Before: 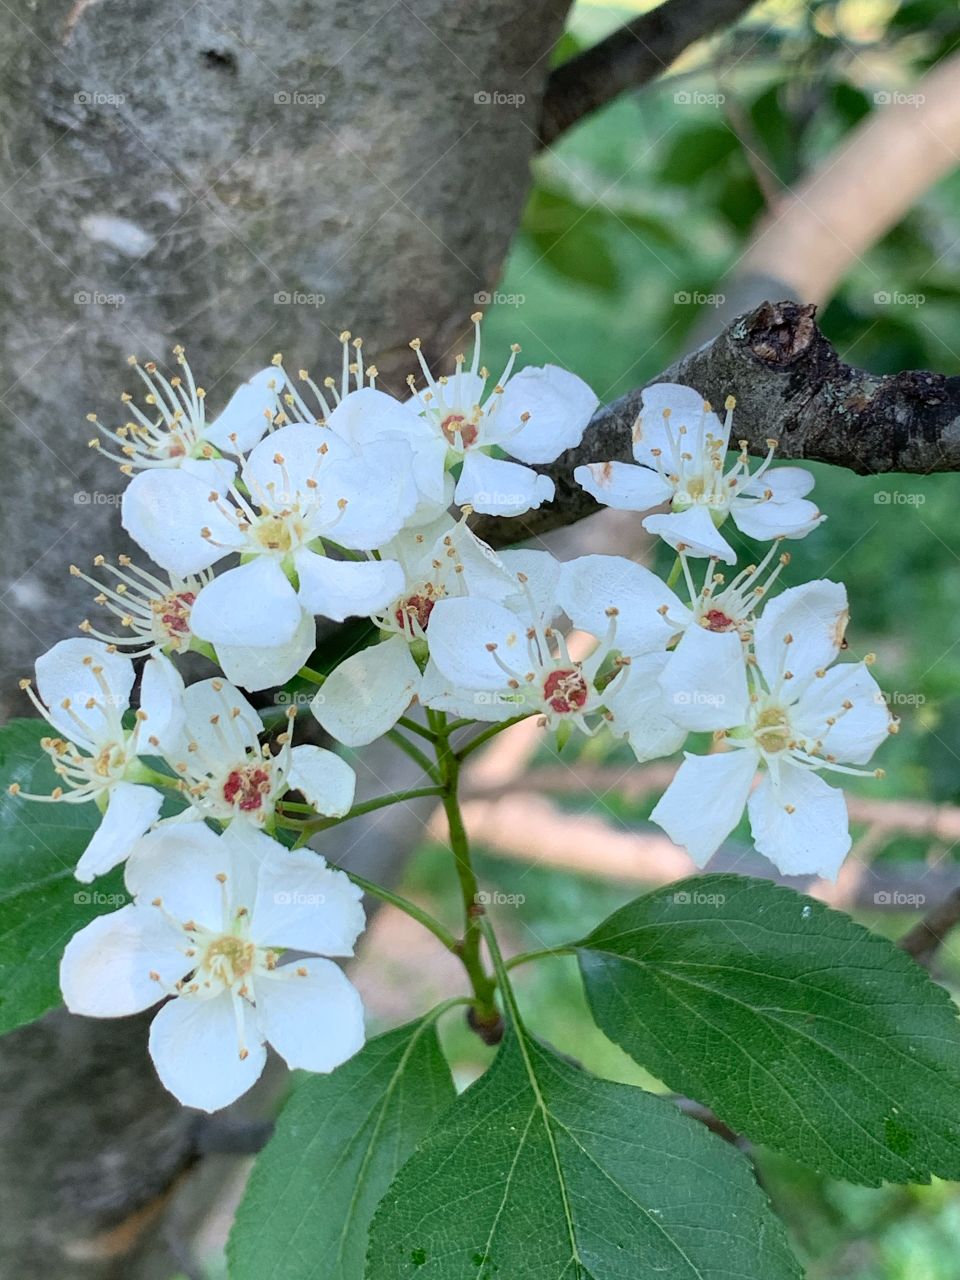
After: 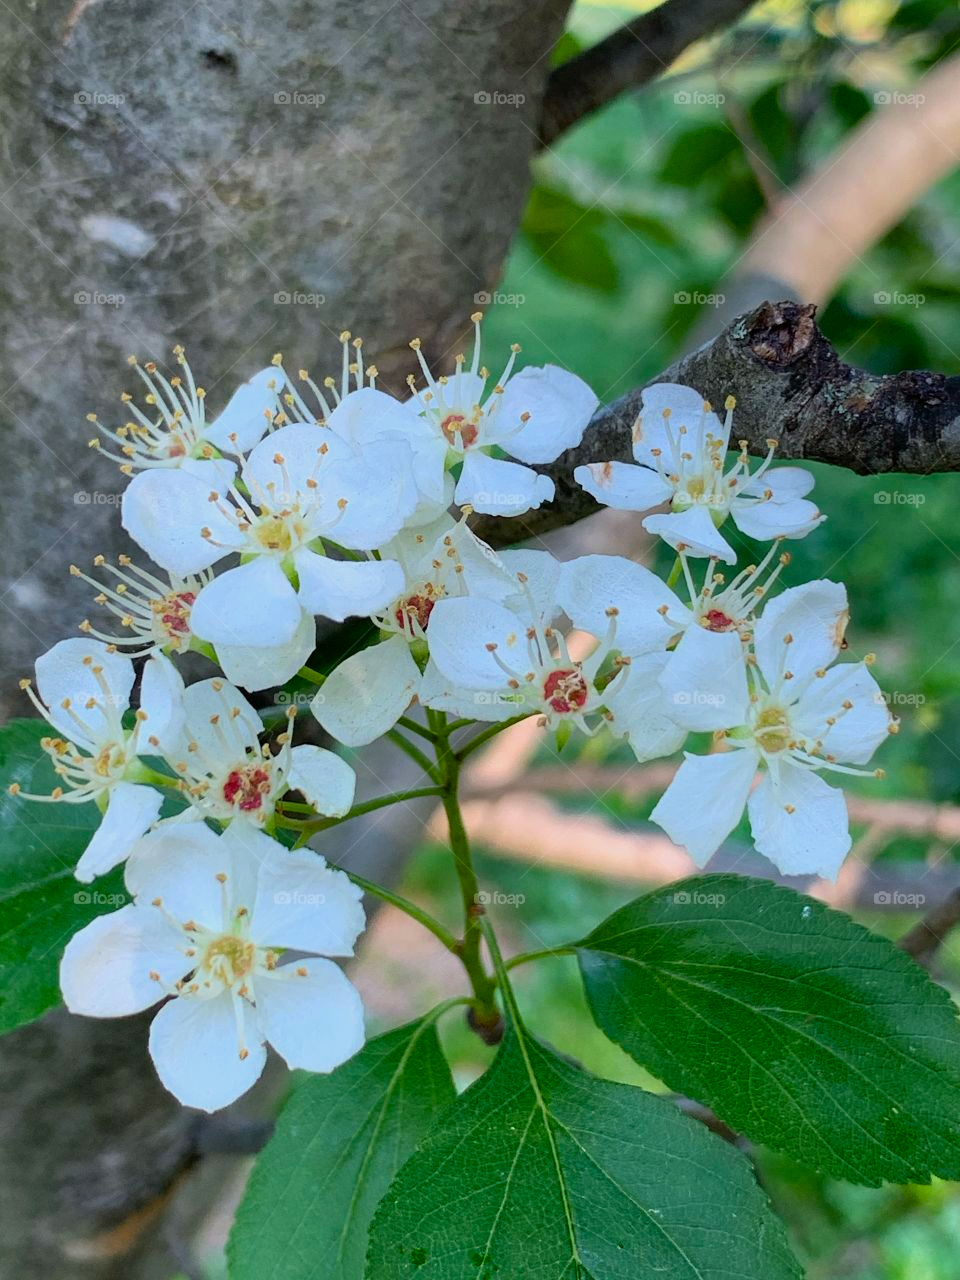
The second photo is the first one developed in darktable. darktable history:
color balance rgb: perceptual saturation grading › global saturation 37.011%
exposure: exposure -0.241 EV, compensate highlight preservation false
